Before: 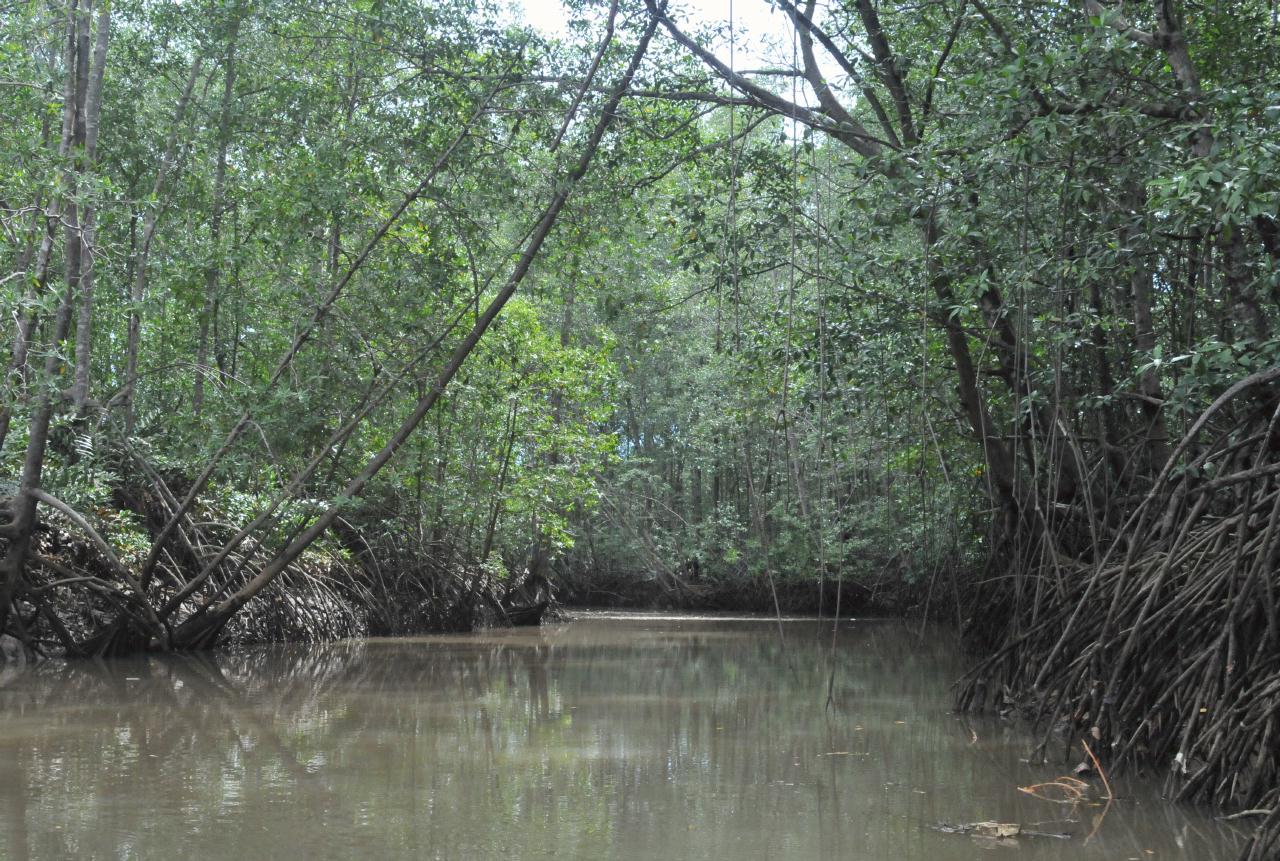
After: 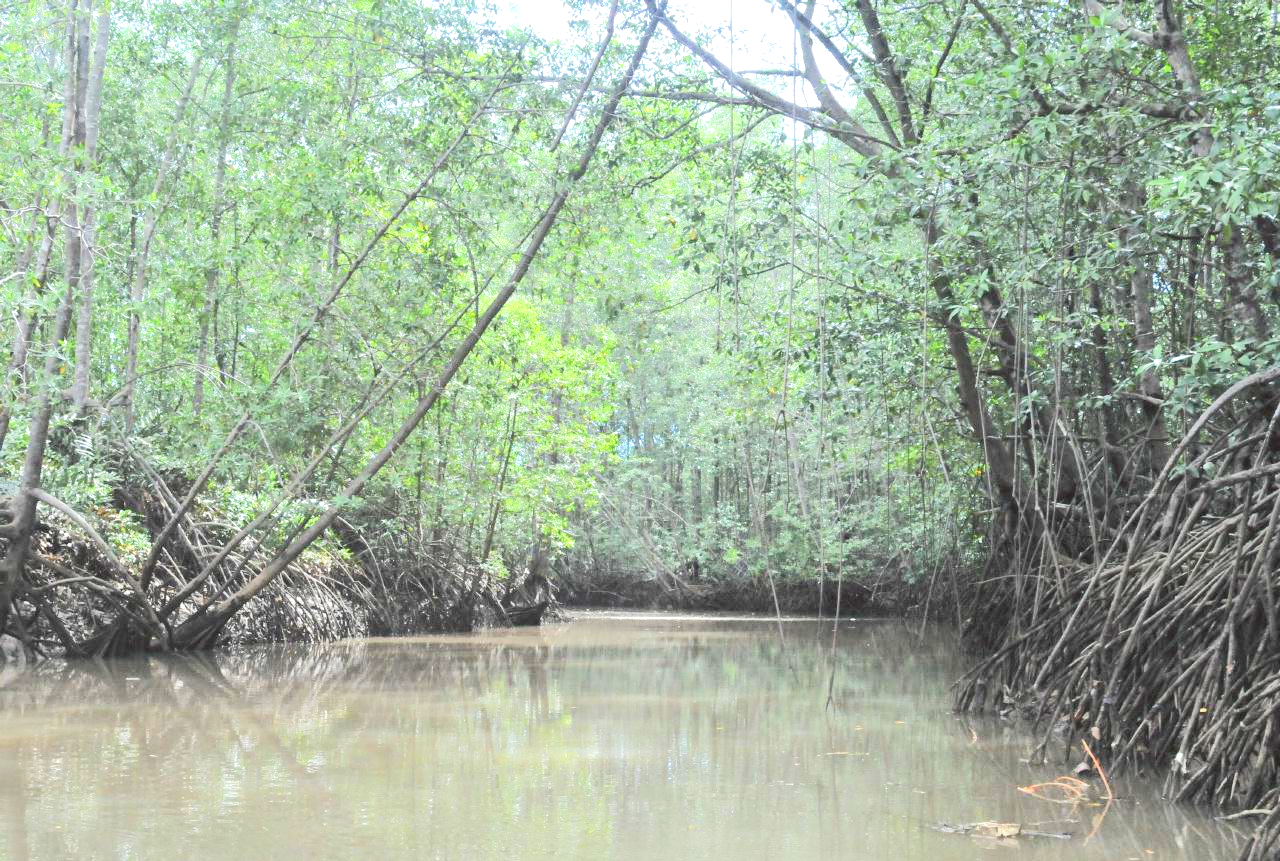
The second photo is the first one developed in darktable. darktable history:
tone equalizer: -8 EV 2 EV, -7 EV 1.99 EV, -6 EV 1.99 EV, -5 EV 1.99 EV, -4 EV 1.99 EV, -3 EV 1.48 EV, -2 EV 0.989 EV, -1 EV 0.506 EV, edges refinement/feathering 500, mask exposure compensation -1.57 EV, preserve details no
